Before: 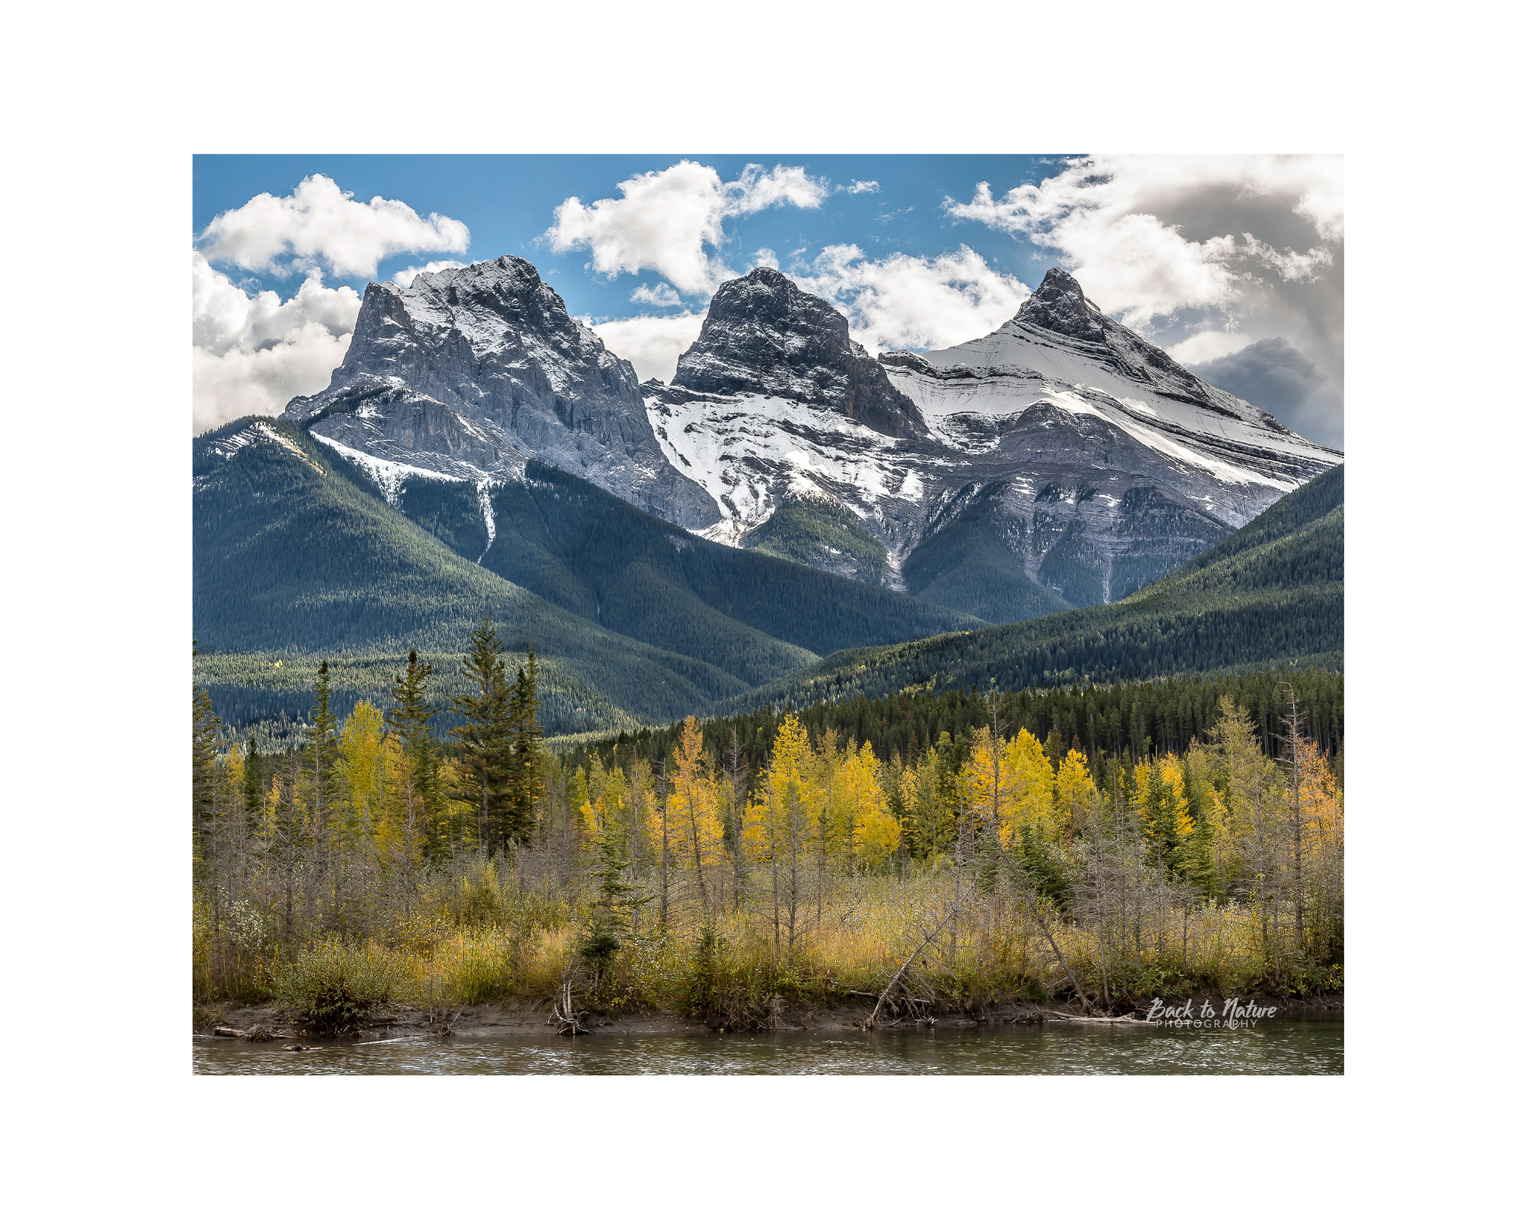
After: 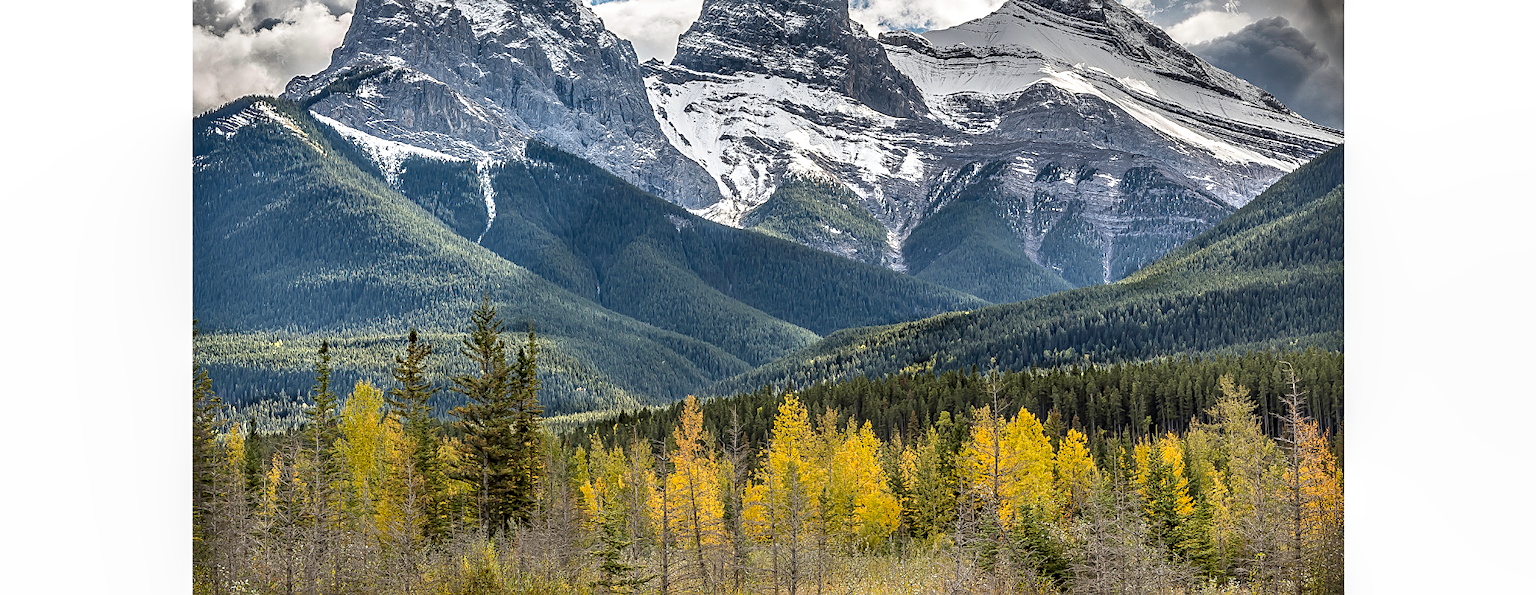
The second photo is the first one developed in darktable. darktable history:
sharpen: on, module defaults
shadows and highlights: radius 108.57, shadows 41.24, highlights -72.26, low approximation 0.01, soften with gaussian
contrast brightness saturation: contrast 0.028, brightness 0.058, saturation 0.132
crop and rotate: top 26.148%, bottom 25.409%
local contrast: detail 130%
